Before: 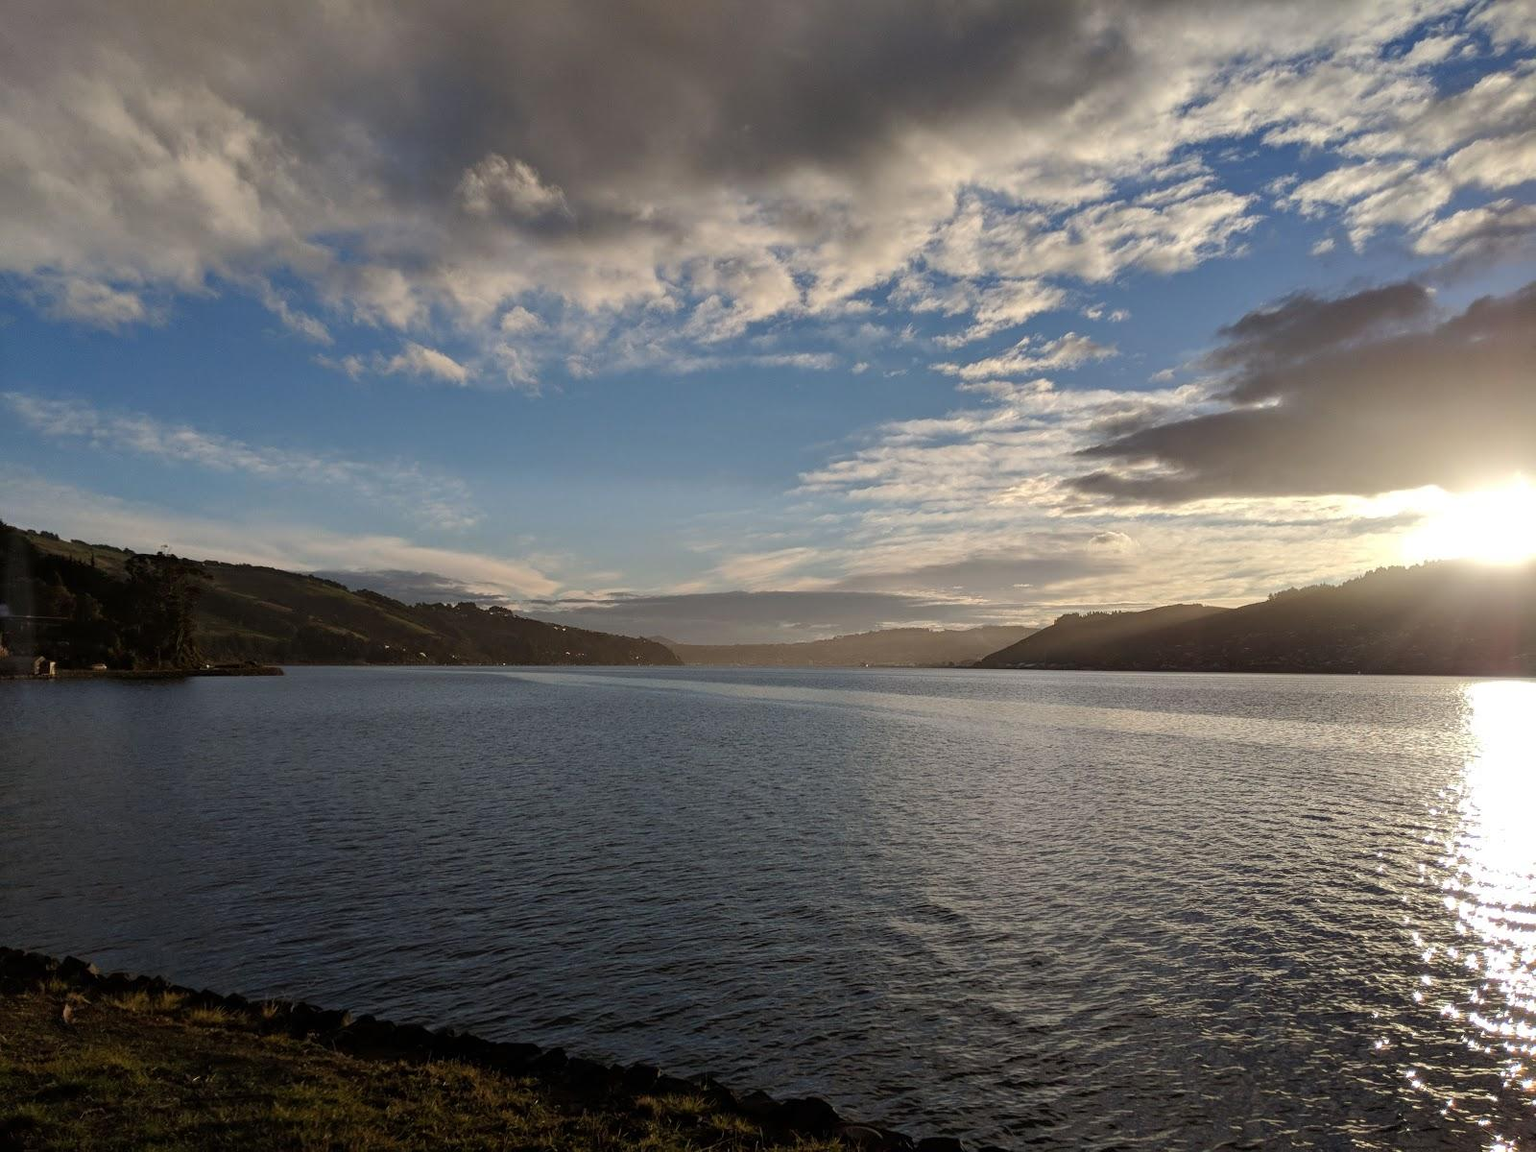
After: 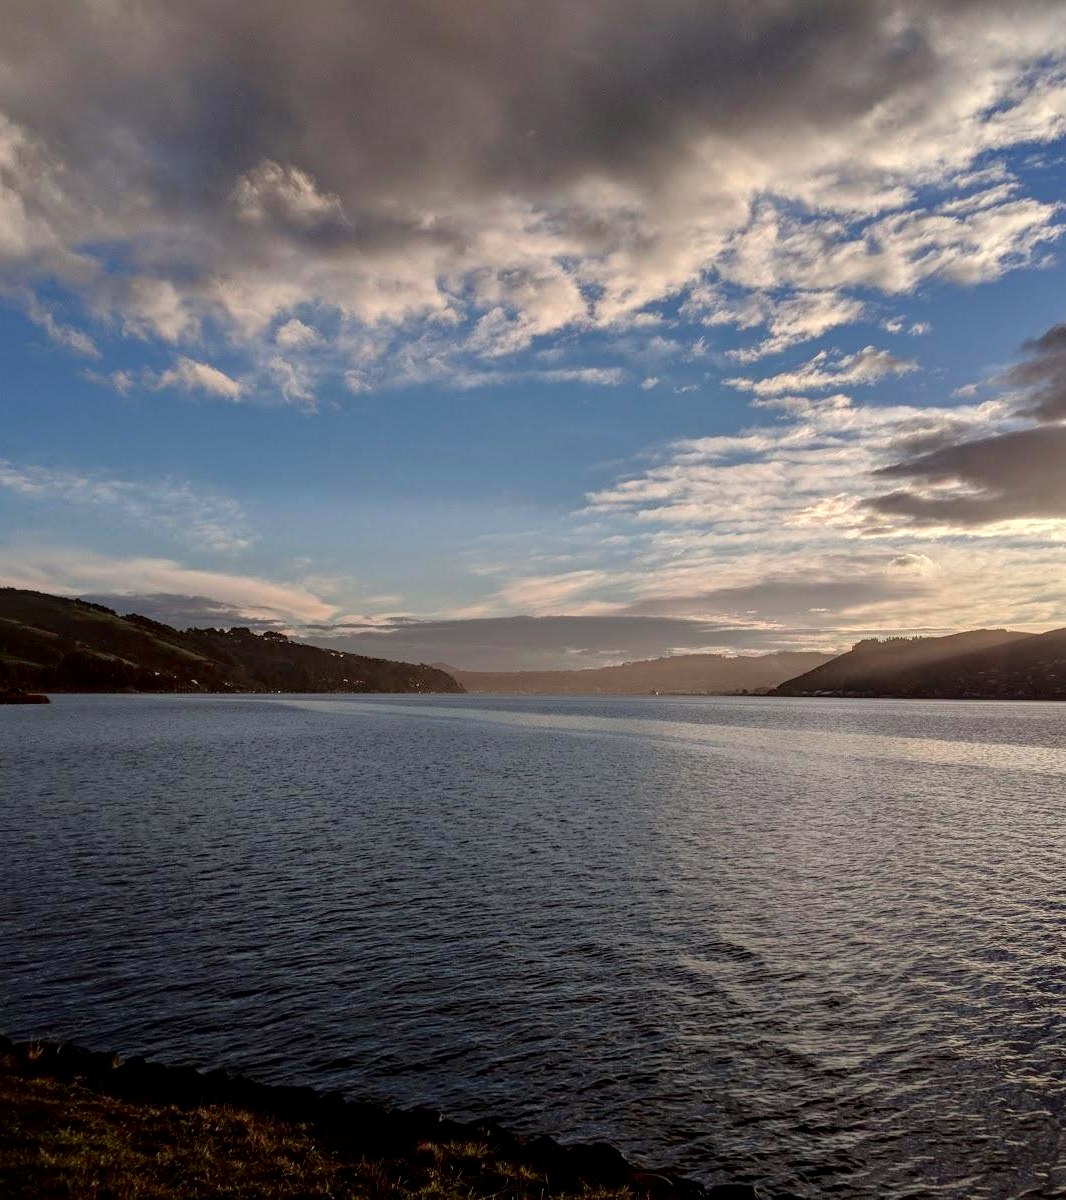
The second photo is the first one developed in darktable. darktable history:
tone curve: curves: ch0 [(0, 0) (0.126, 0.061) (0.362, 0.382) (0.498, 0.498) (0.706, 0.712) (1, 1)]; ch1 [(0, 0) (0.5, 0.505) (0.55, 0.578) (1, 1)]; ch2 [(0, 0) (0.44, 0.424) (0.489, 0.483) (0.537, 0.538) (1, 1)], color space Lab, independent channels, preserve colors none
crop: left 15.419%, right 17.914%
local contrast: on, module defaults
